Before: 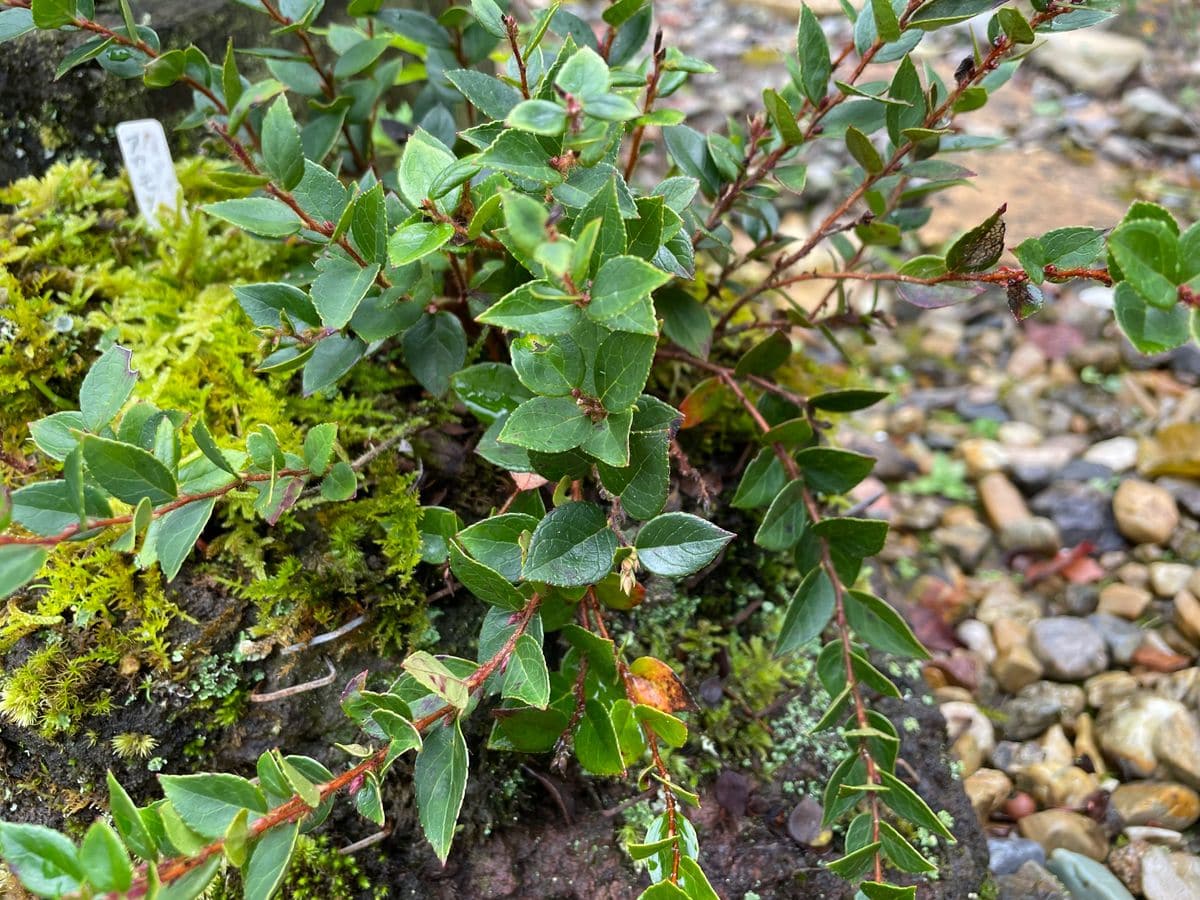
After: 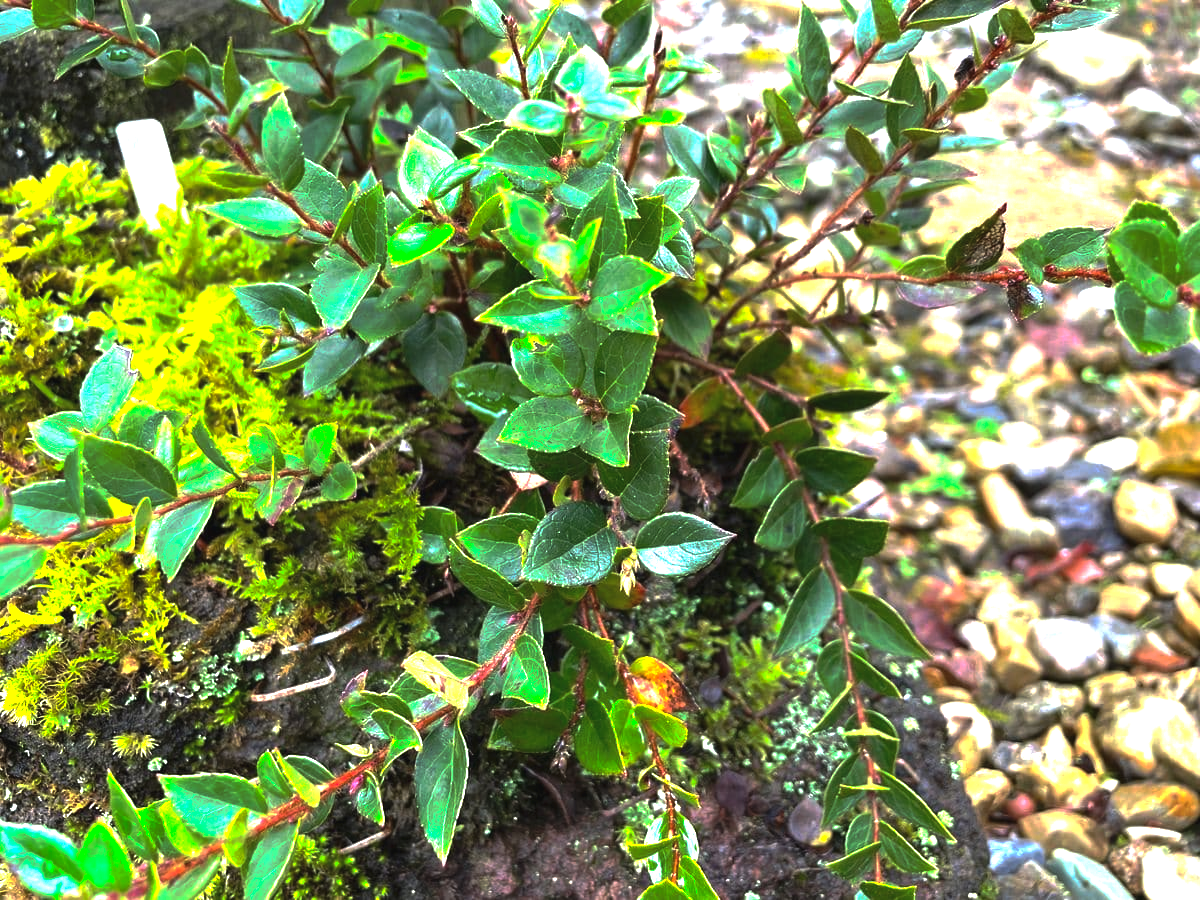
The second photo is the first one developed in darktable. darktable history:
exposure: black level correction 0, exposure 1.199 EV, compensate exposure bias true, compensate highlight preservation false
tone curve: curves: ch0 [(0, 0) (0.003, 0.029) (0.011, 0.034) (0.025, 0.044) (0.044, 0.057) (0.069, 0.07) (0.1, 0.084) (0.136, 0.104) (0.177, 0.127) (0.224, 0.156) (0.277, 0.192) (0.335, 0.236) (0.399, 0.284) (0.468, 0.339) (0.543, 0.393) (0.623, 0.454) (0.709, 0.541) (0.801, 0.65) (0.898, 0.766) (1, 1)], preserve colors none
